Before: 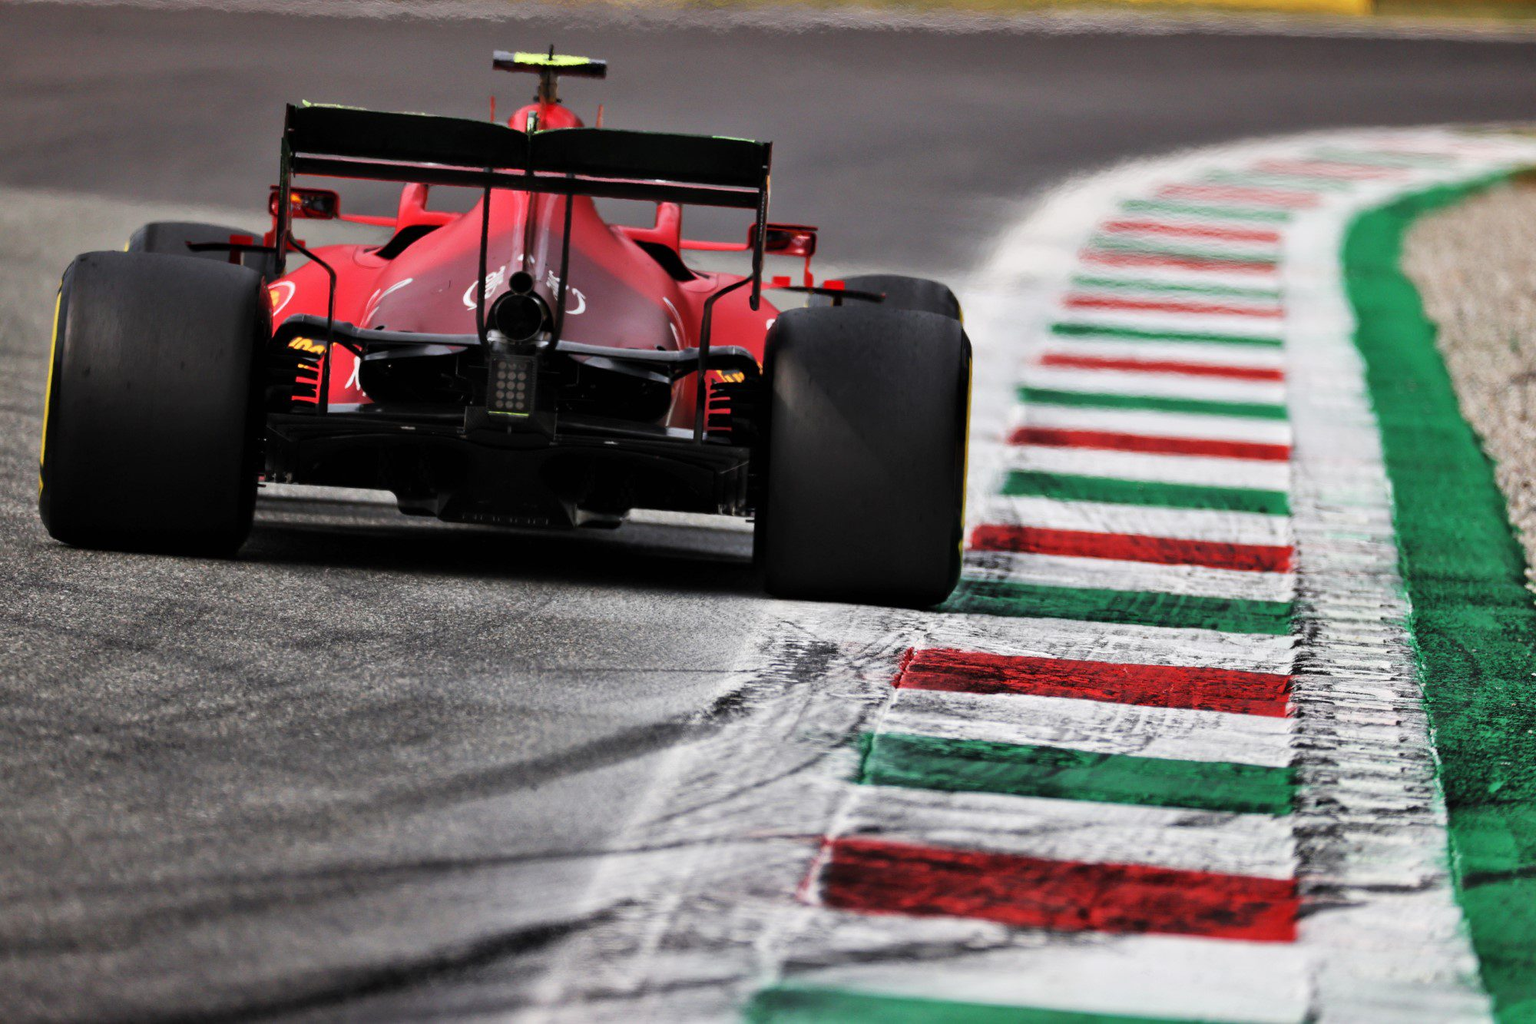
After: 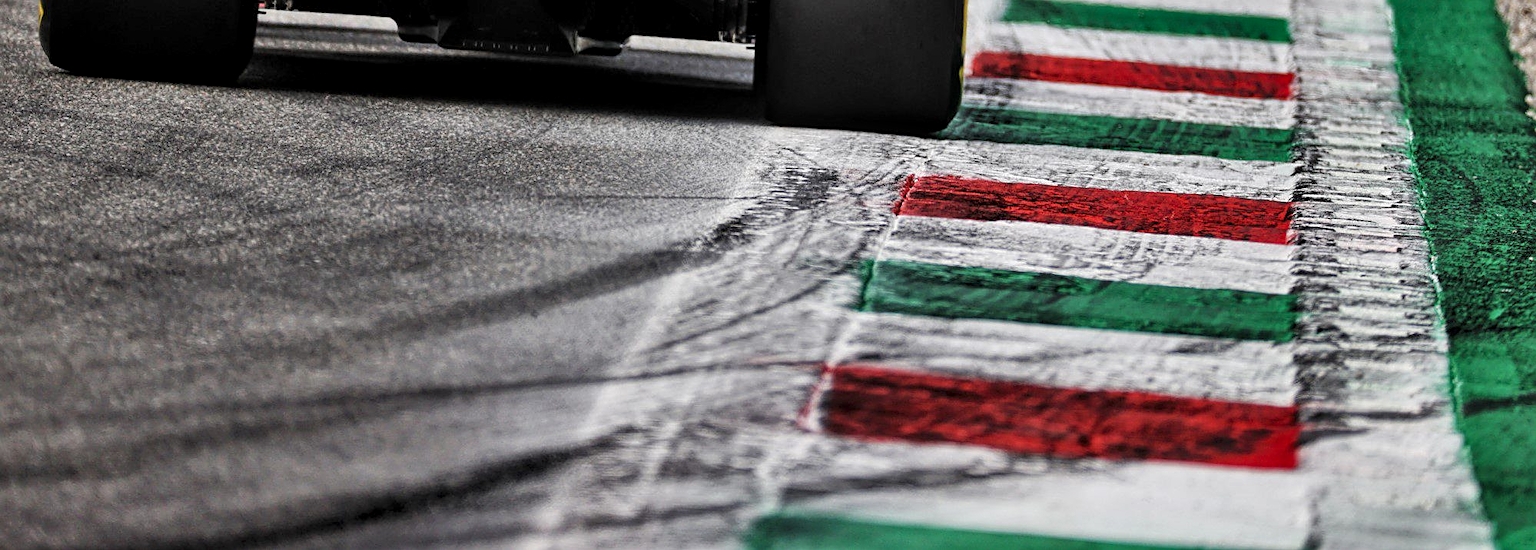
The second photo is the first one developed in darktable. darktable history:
sharpen: on, module defaults
shadows and highlights: white point adjustment -3.64, highlights -63.34, highlights color adjustment 42%, soften with gaussian
local contrast: highlights 99%, shadows 86%, detail 160%, midtone range 0.2
crop and rotate: top 46.237%
